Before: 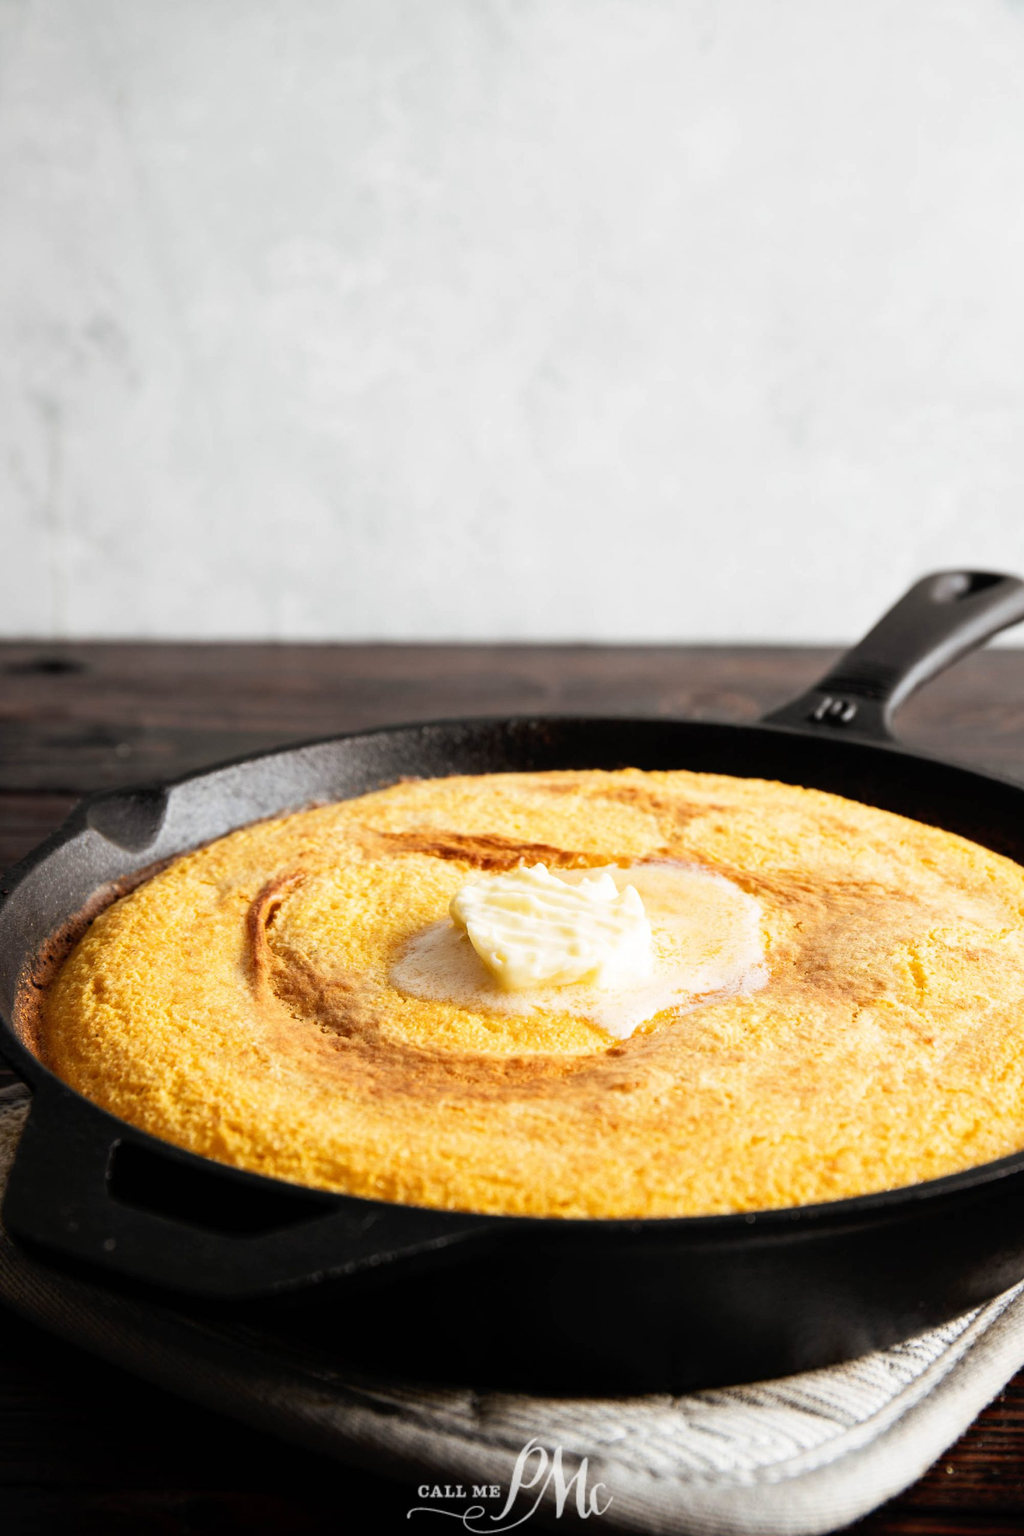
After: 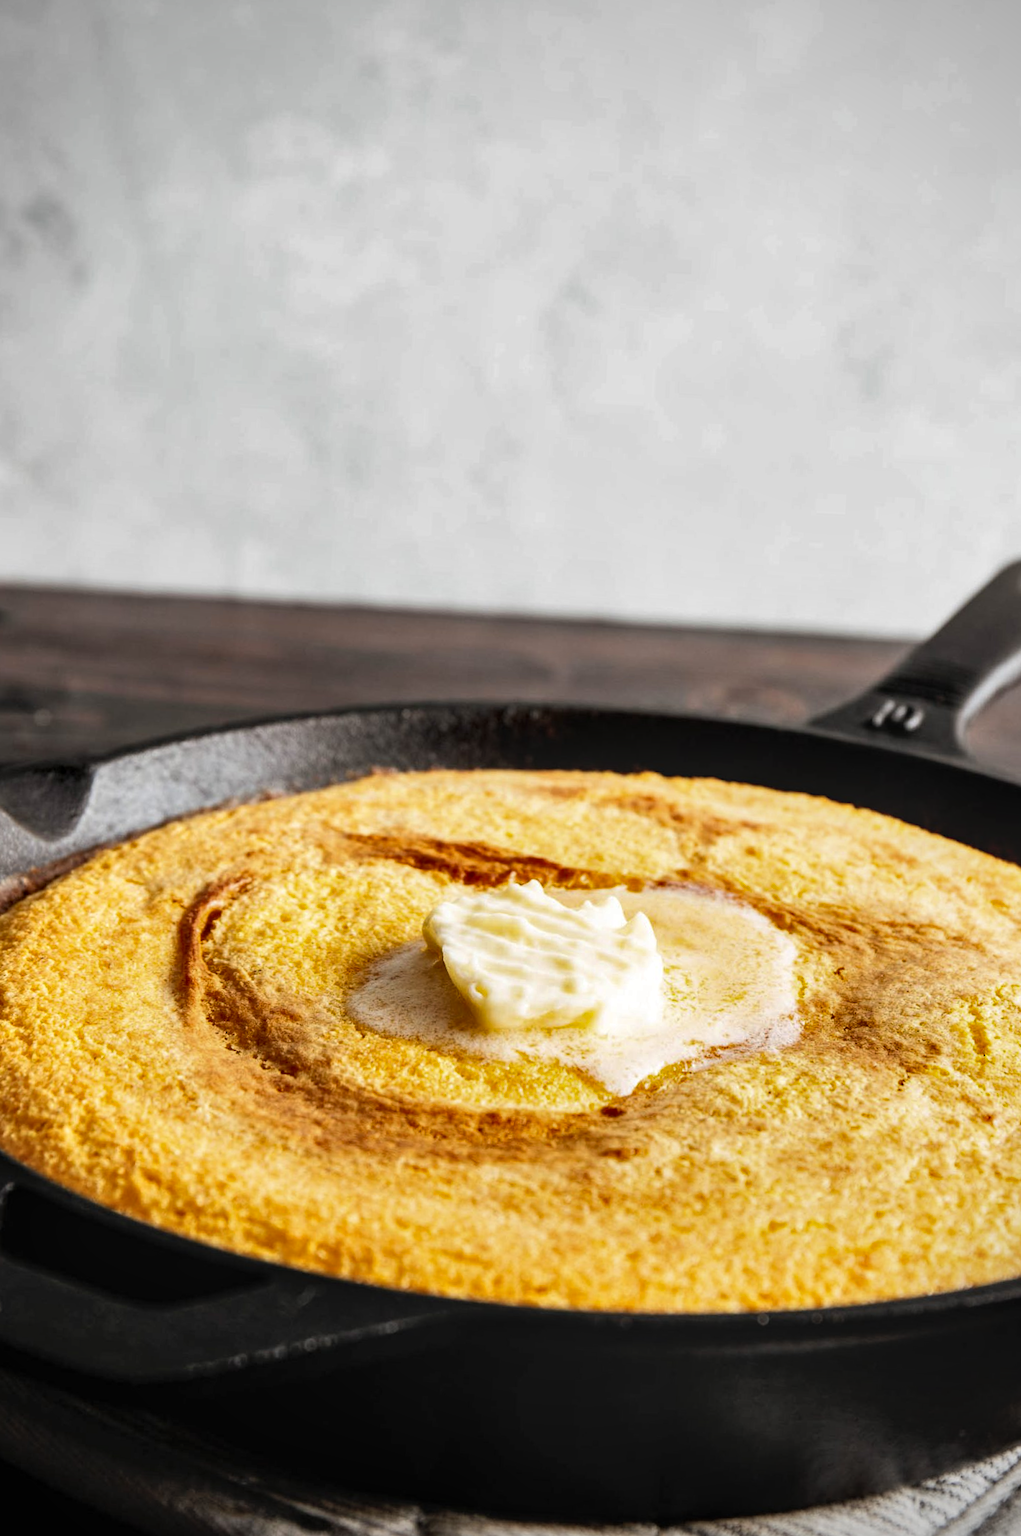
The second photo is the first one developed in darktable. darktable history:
crop and rotate: angle -3.13°, left 5.416%, top 5.213%, right 4.659%, bottom 4.668%
local contrast: on, module defaults
shadows and highlights: low approximation 0.01, soften with gaussian
vignetting: on, module defaults
